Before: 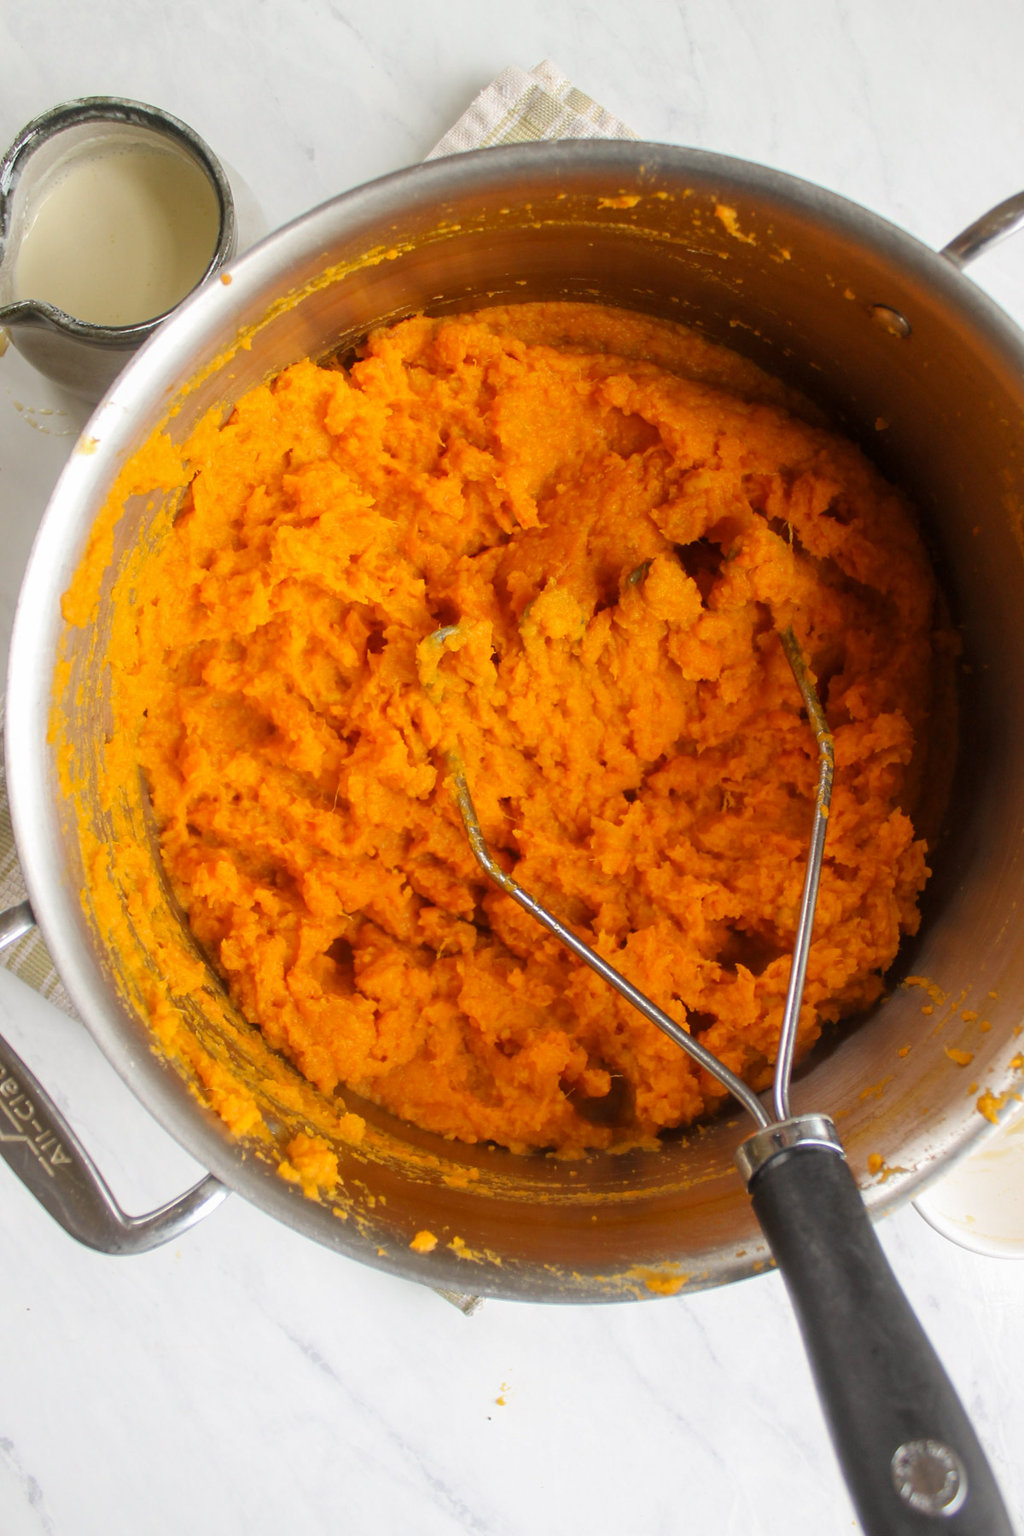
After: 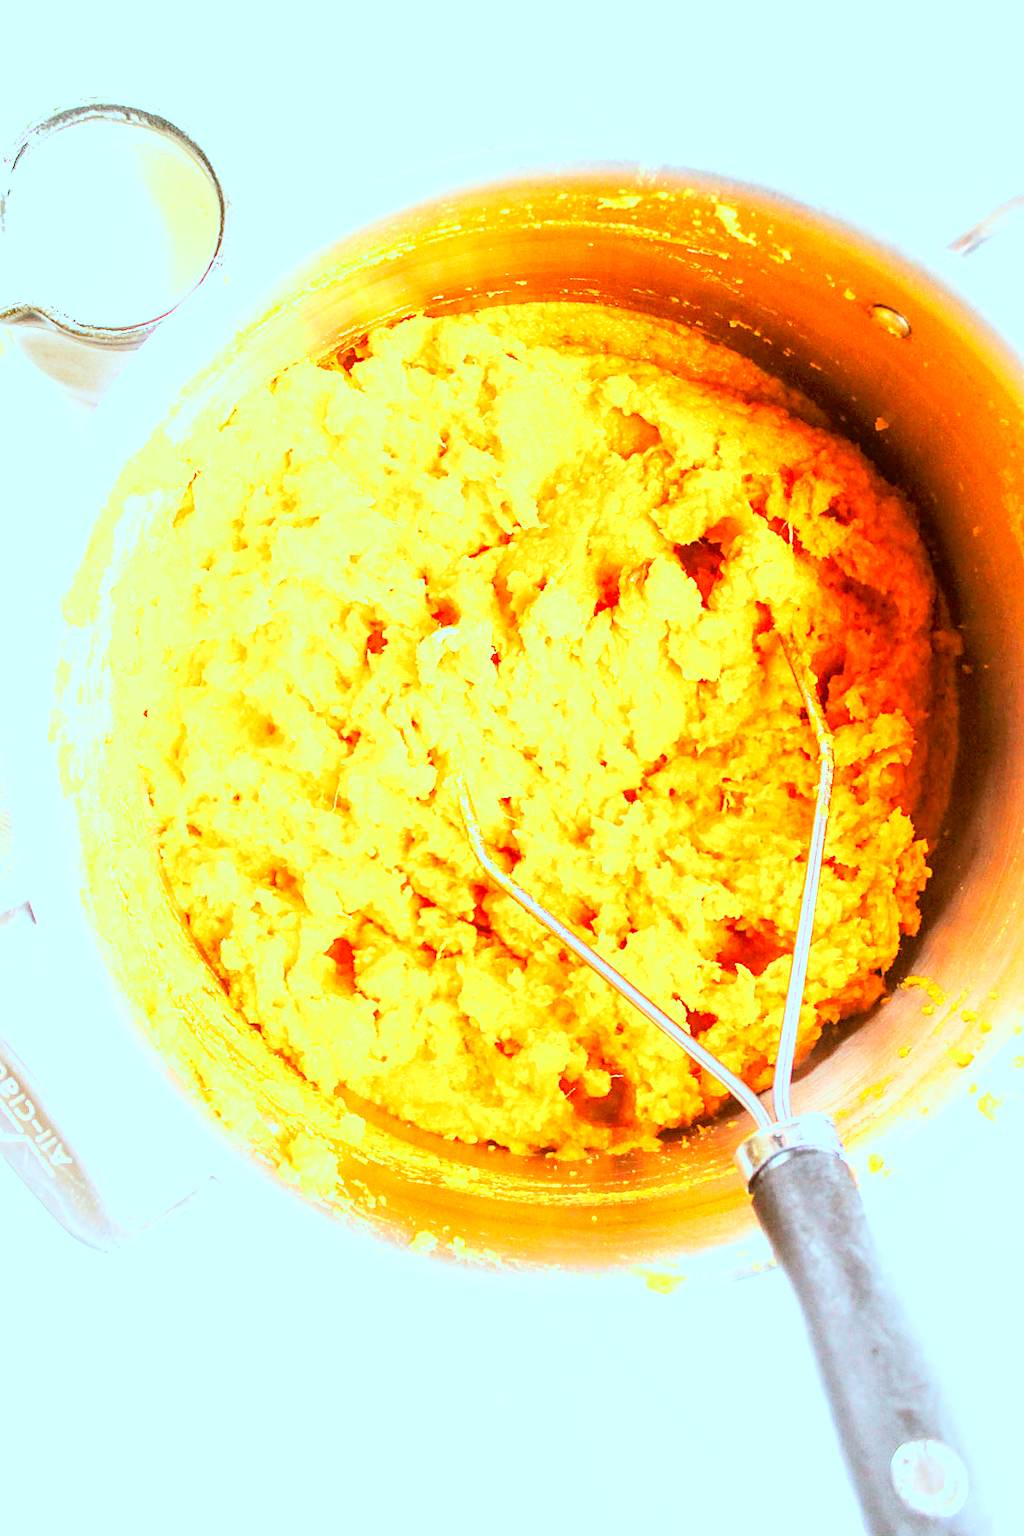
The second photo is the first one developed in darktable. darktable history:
base curve: curves: ch0 [(0, 0) (0.007, 0.004) (0.027, 0.03) (0.046, 0.07) (0.207, 0.54) (0.442, 0.872) (0.673, 0.972) (1, 1)], preserve colors none
exposure: black level correction 0, exposure 1.4 EV, compensate highlight preservation false
white balance: red 1.05, blue 1.072
color correction: highlights a* -14.62, highlights b* -16.22, shadows a* 10.12, shadows b* 29.4
local contrast: on, module defaults
contrast brightness saturation: contrast 0.1, brightness 0.3, saturation 0.14
sharpen: on, module defaults
